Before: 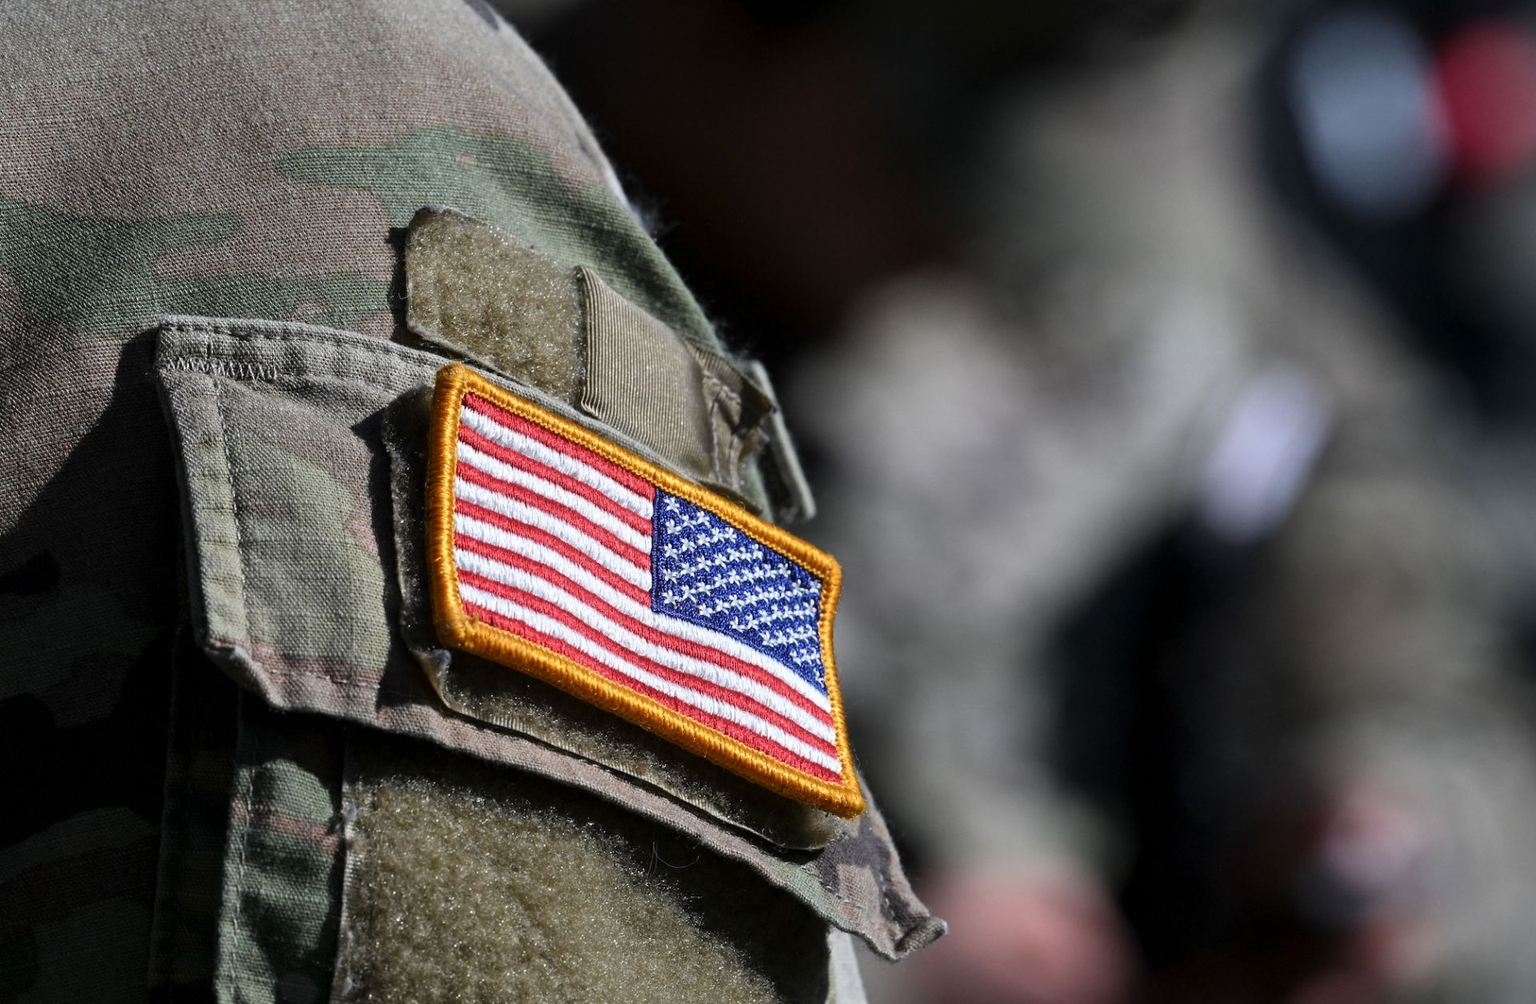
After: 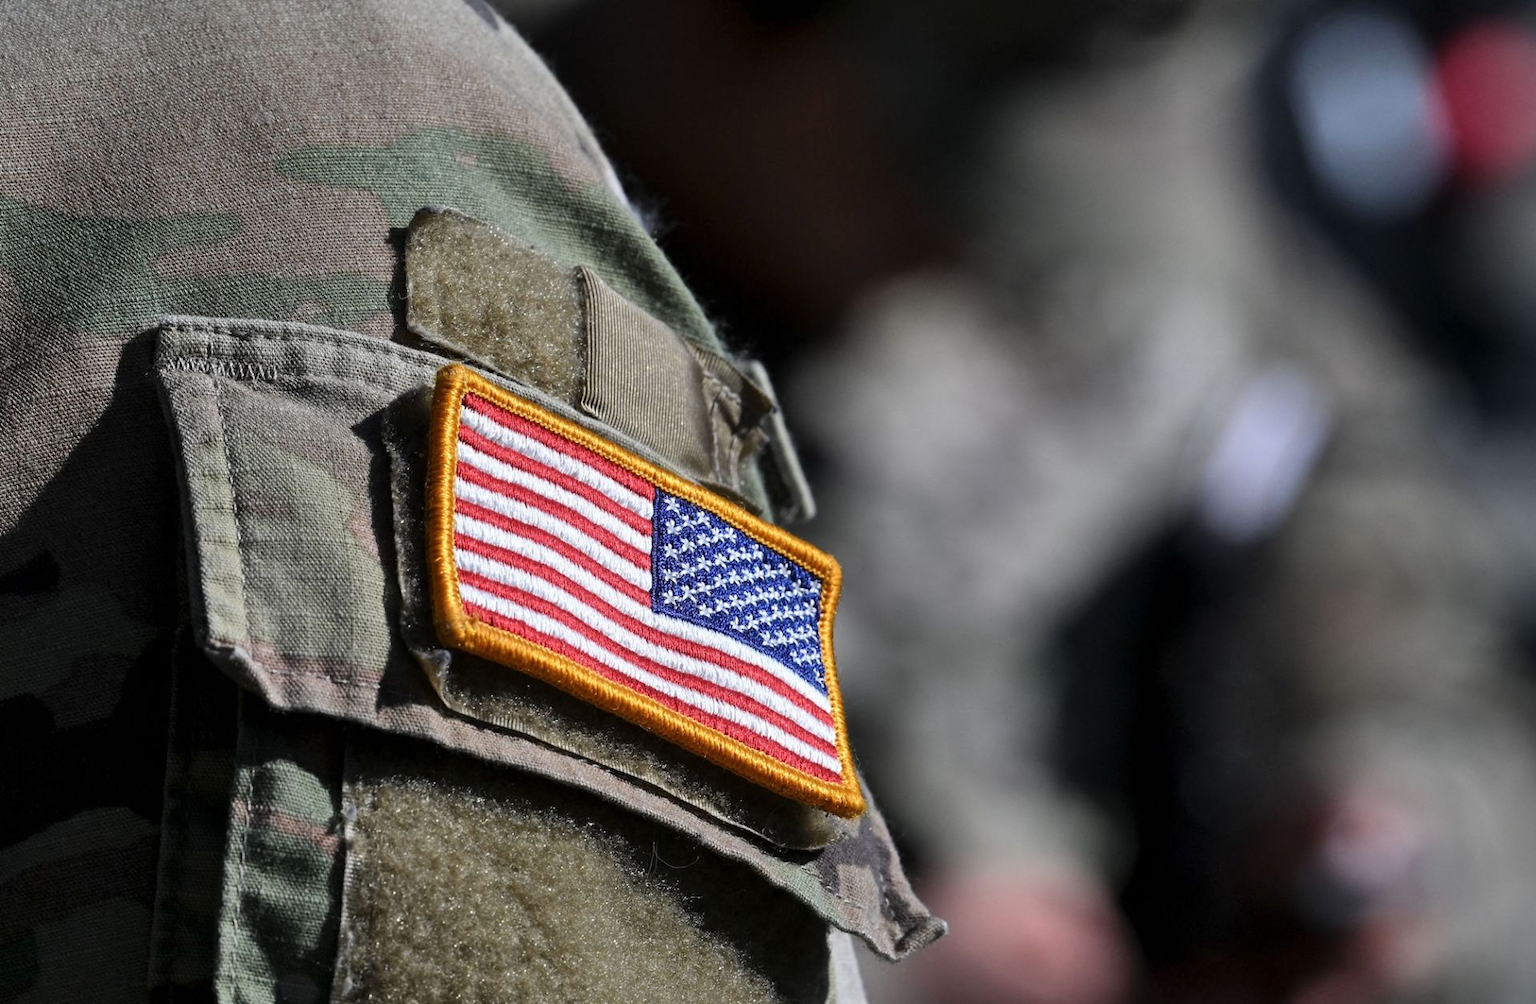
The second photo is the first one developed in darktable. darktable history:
shadows and highlights: shadows 37.4, highlights -27.76, highlights color adjustment 49.12%, soften with gaussian
